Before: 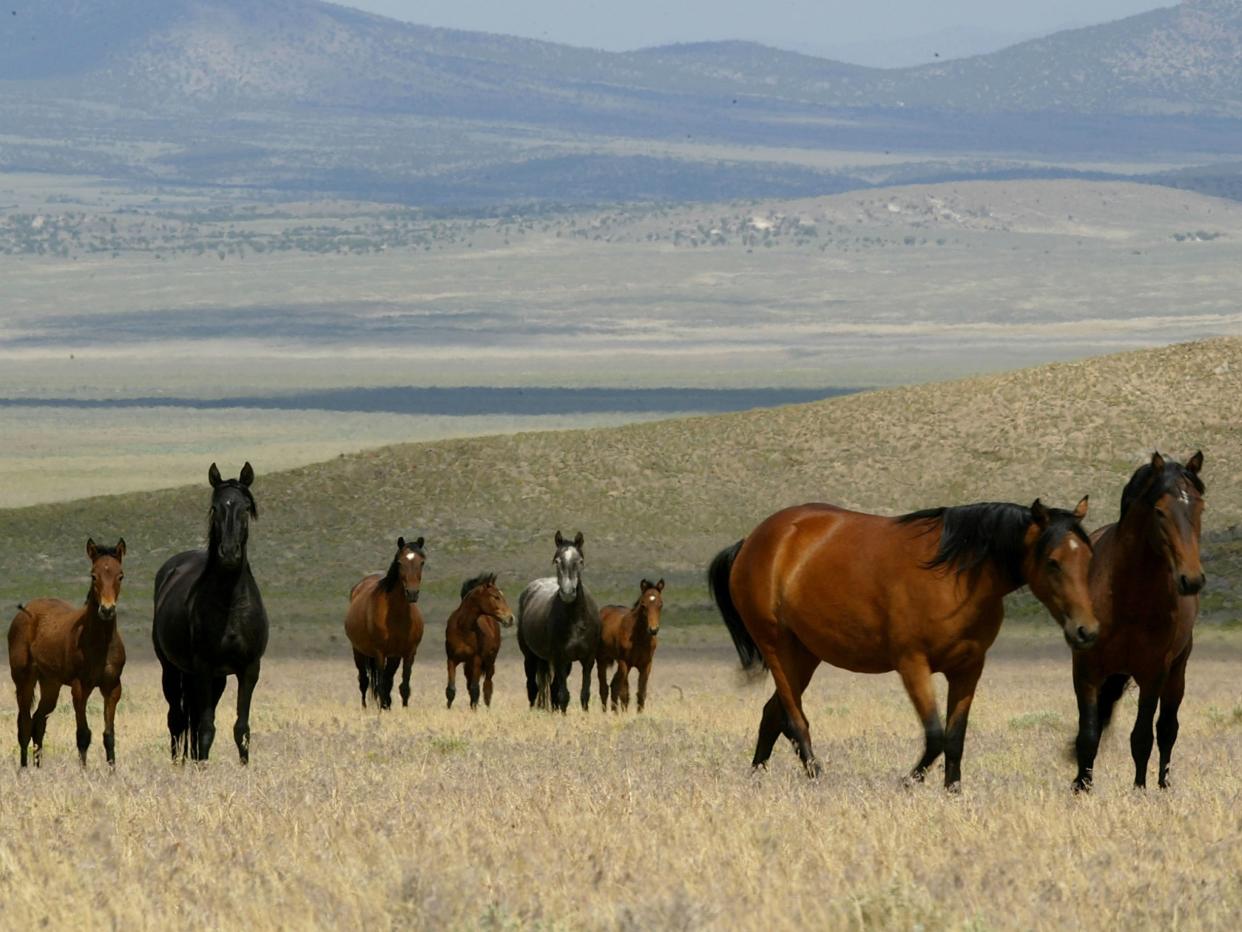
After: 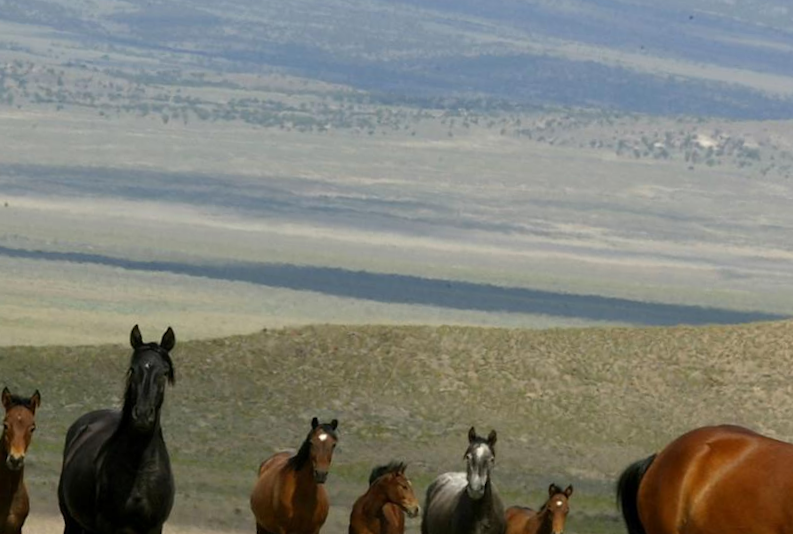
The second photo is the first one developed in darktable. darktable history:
crop and rotate: angle -4.99°, left 2.122%, top 6.945%, right 27.566%, bottom 30.519%
rotate and perspective: rotation 0.8°, automatic cropping off
white balance: emerald 1
